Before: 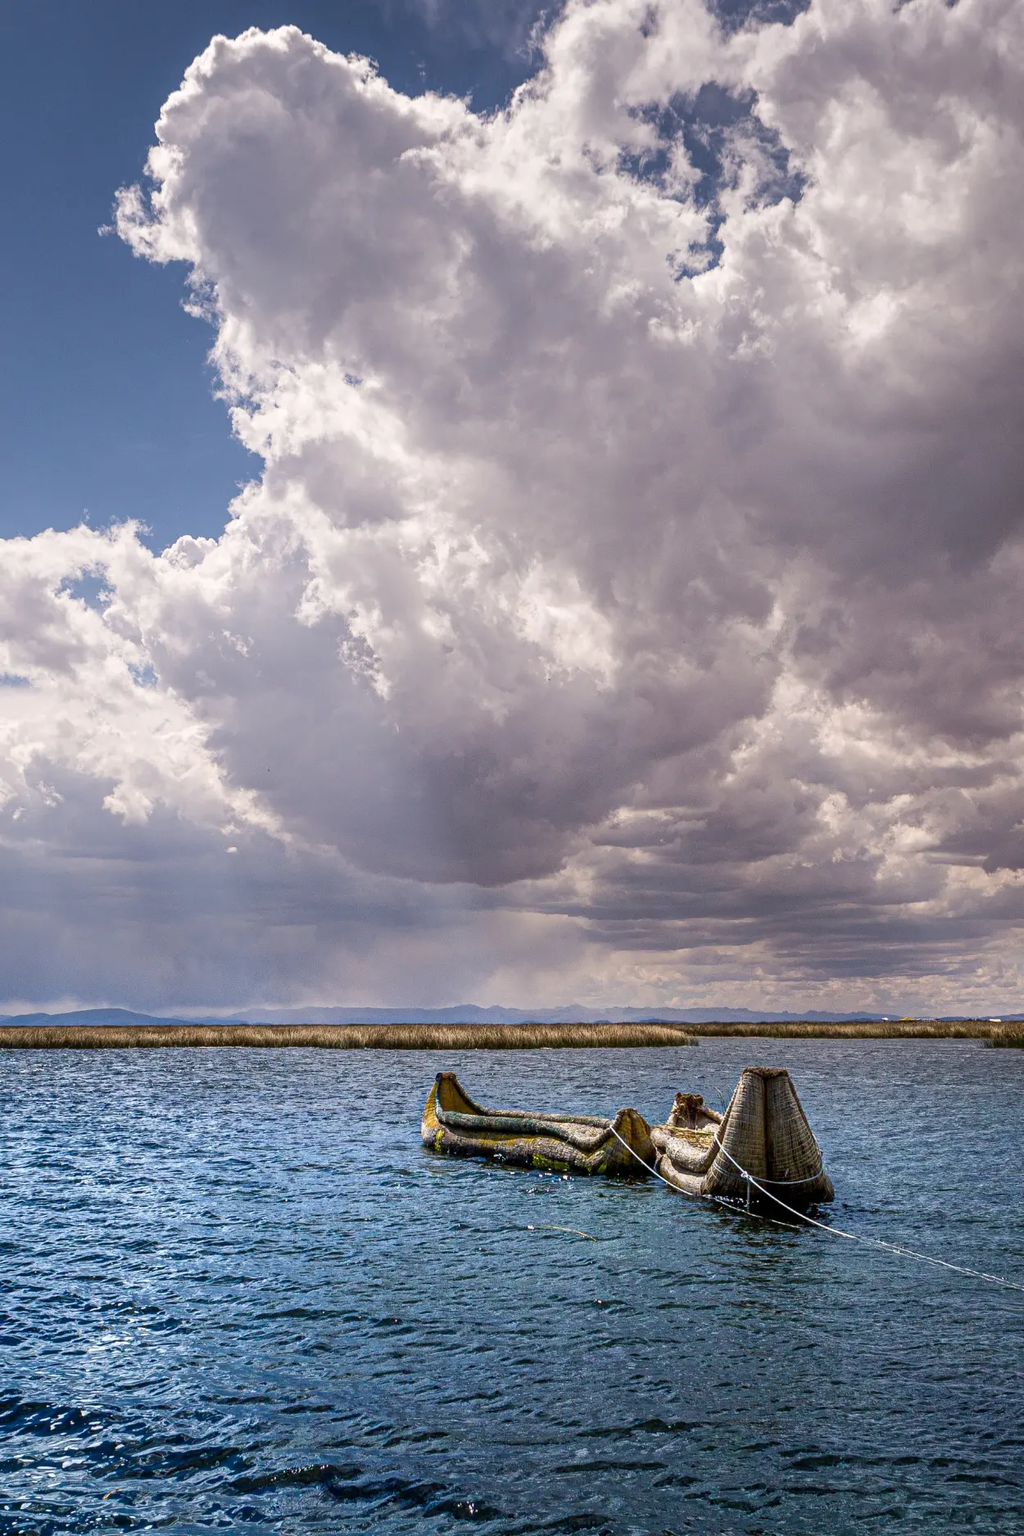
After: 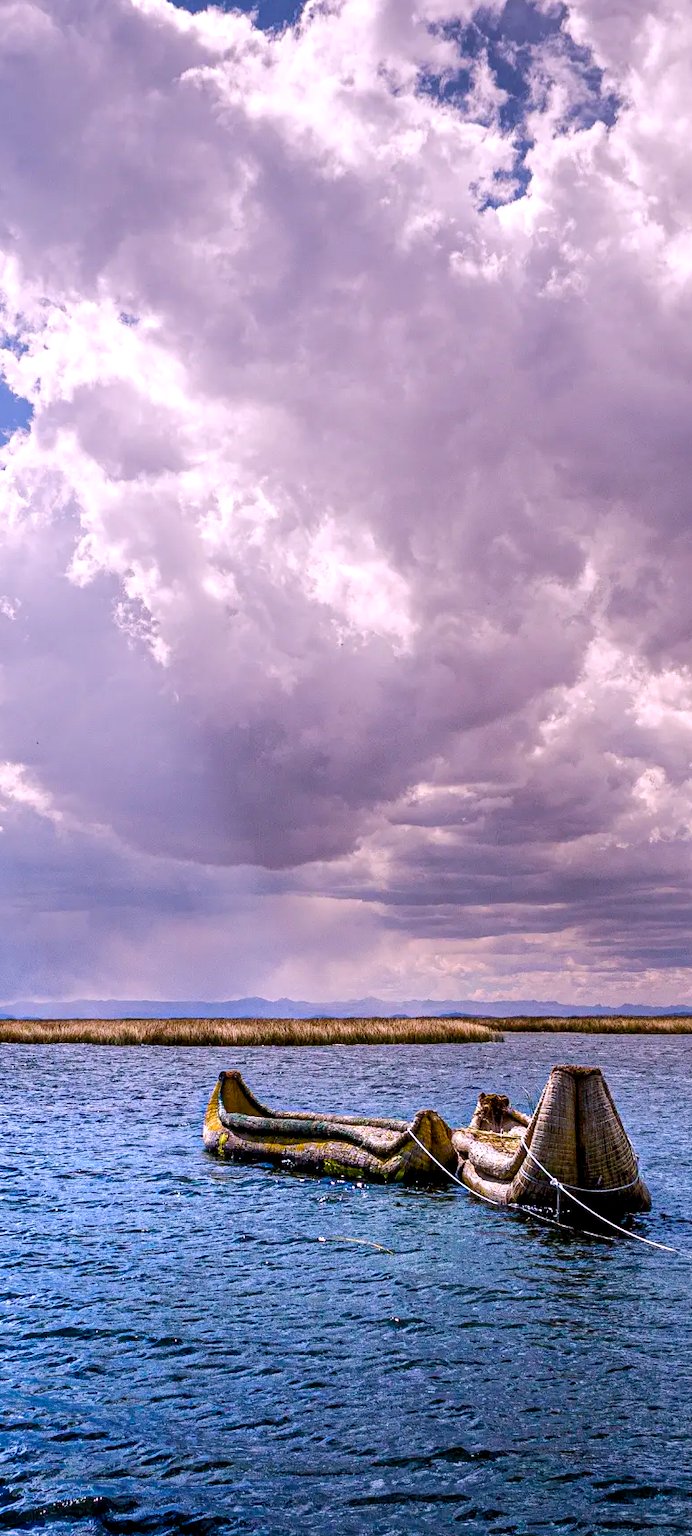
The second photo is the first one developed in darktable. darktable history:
crop and rotate: left 22.918%, top 5.629%, right 14.711%, bottom 2.247%
color balance rgb: global offset › luminance -0.51%, perceptual saturation grading › global saturation 27.53%, perceptual saturation grading › highlights -25%, perceptual saturation grading › shadows 25%, perceptual brilliance grading › highlights 6.62%, perceptual brilliance grading › mid-tones 17.07%, perceptual brilliance grading › shadows -5.23%
white balance: red 1.066, blue 1.119
